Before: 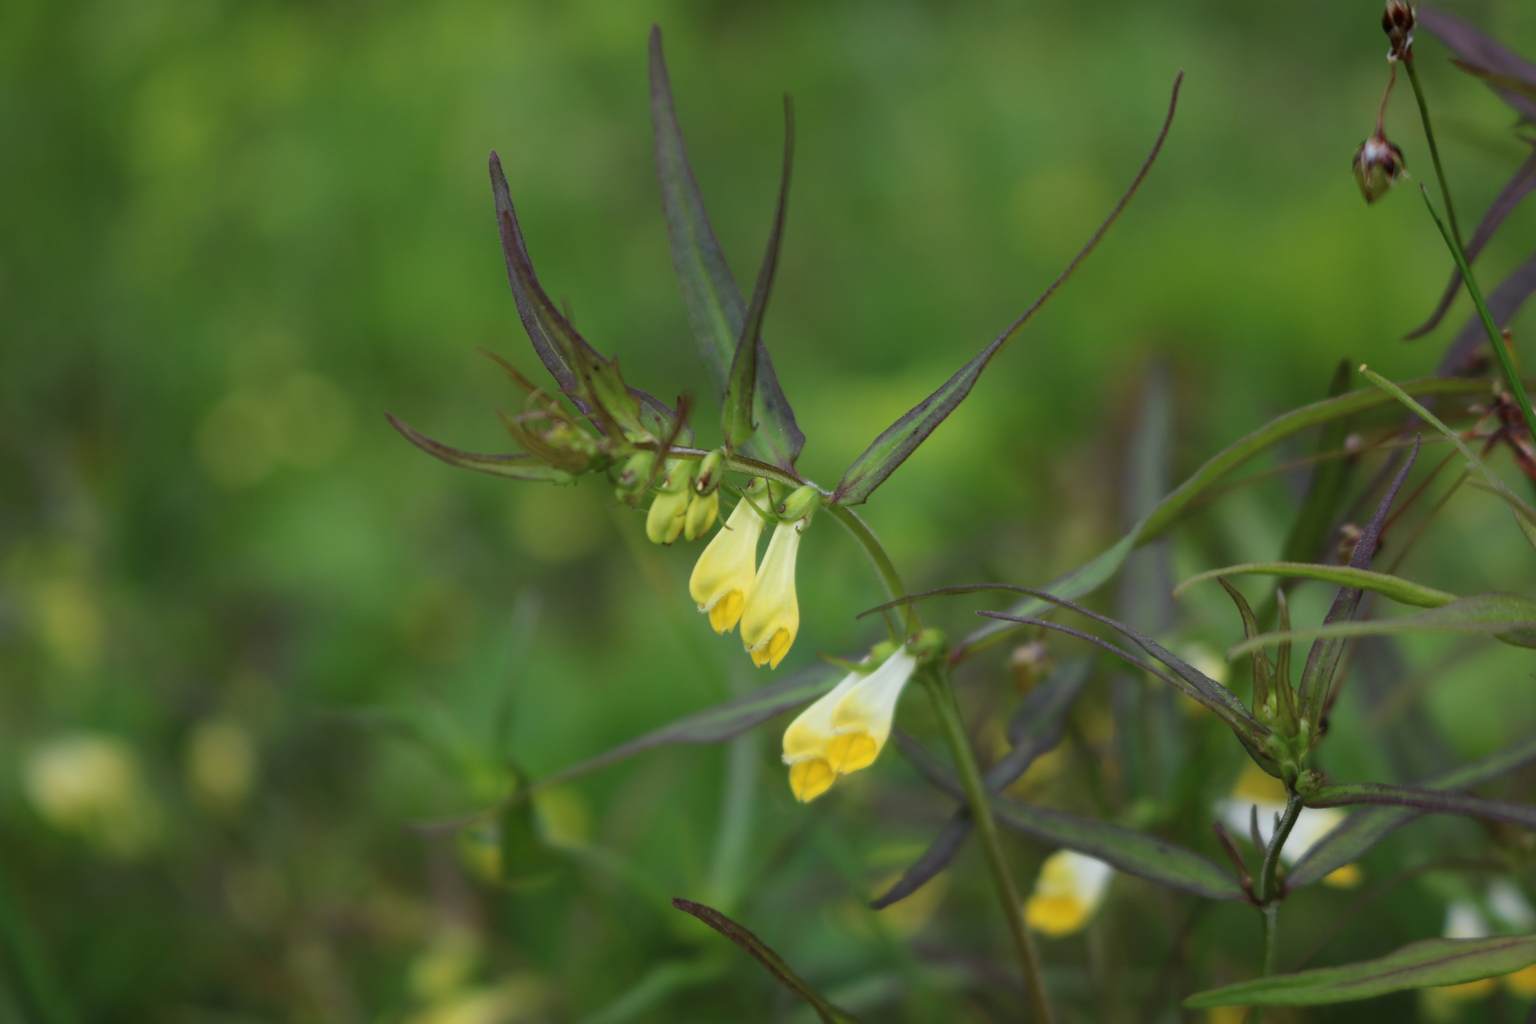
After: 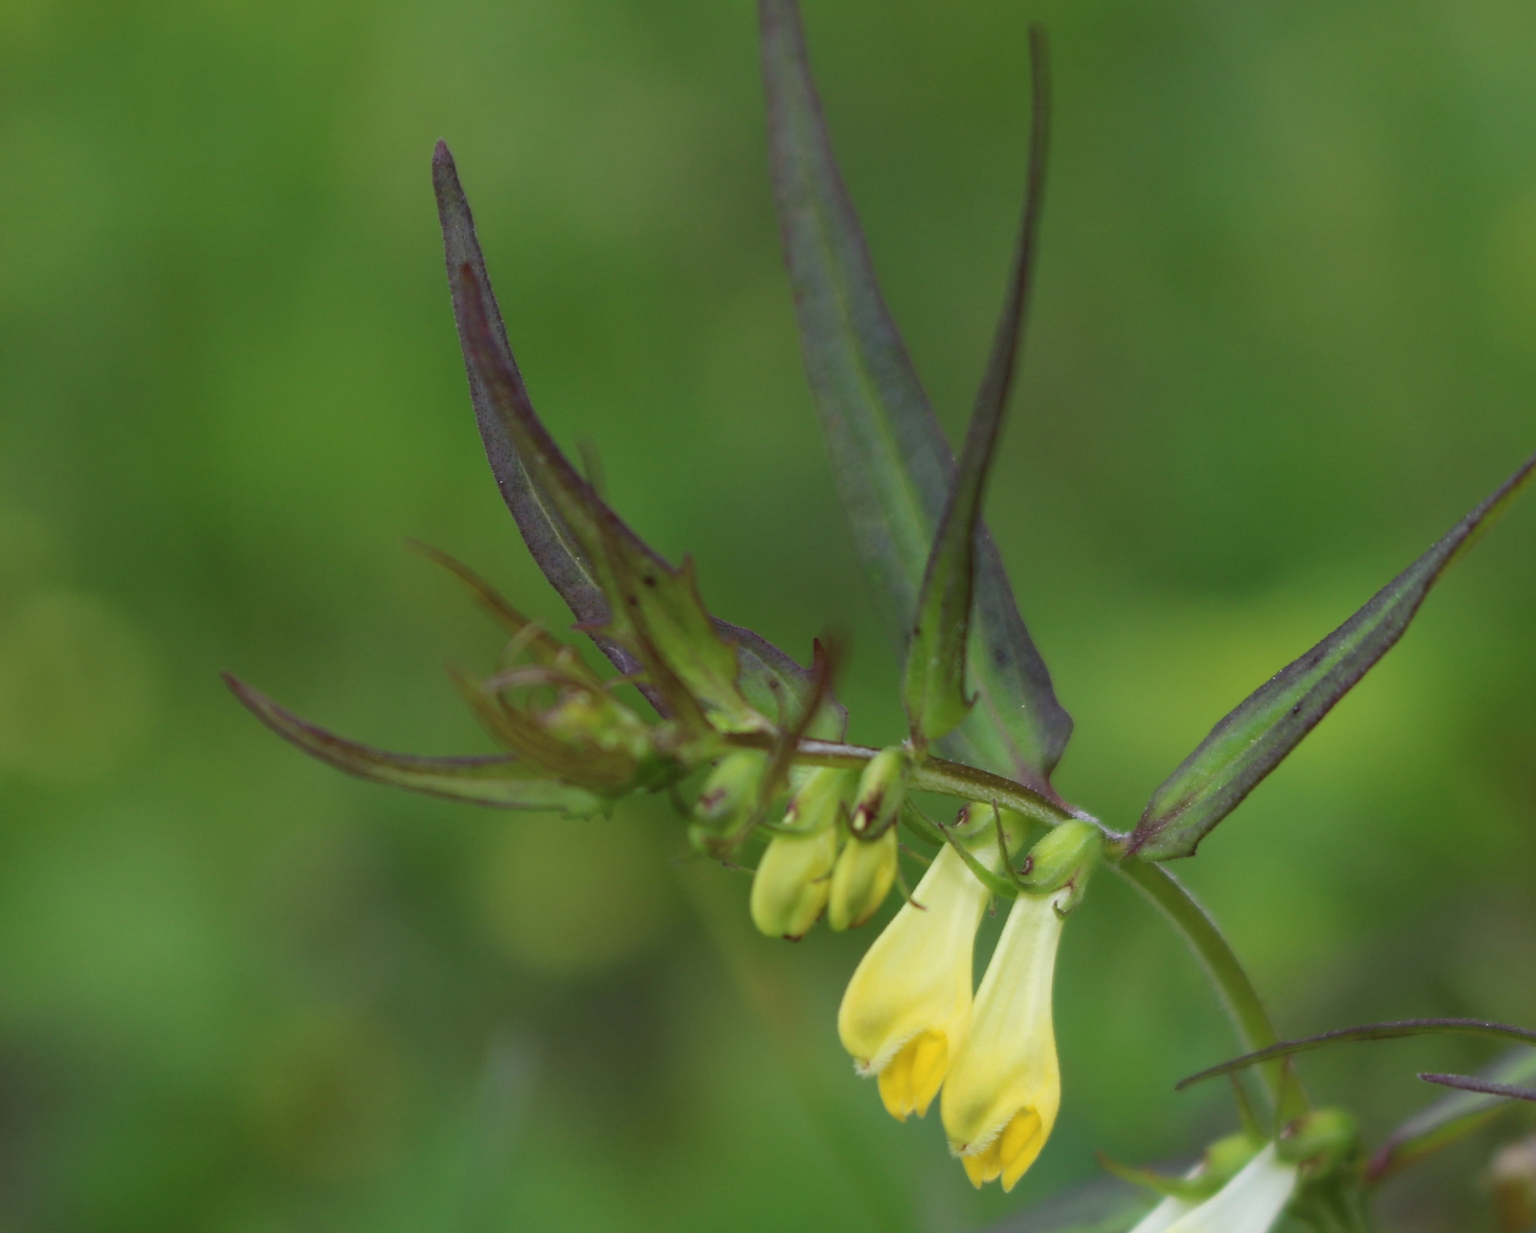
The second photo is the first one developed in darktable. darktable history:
tone equalizer: on, module defaults
crop: left 17.956%, top 7.93%, right 32.675%, bottom 32.605%
